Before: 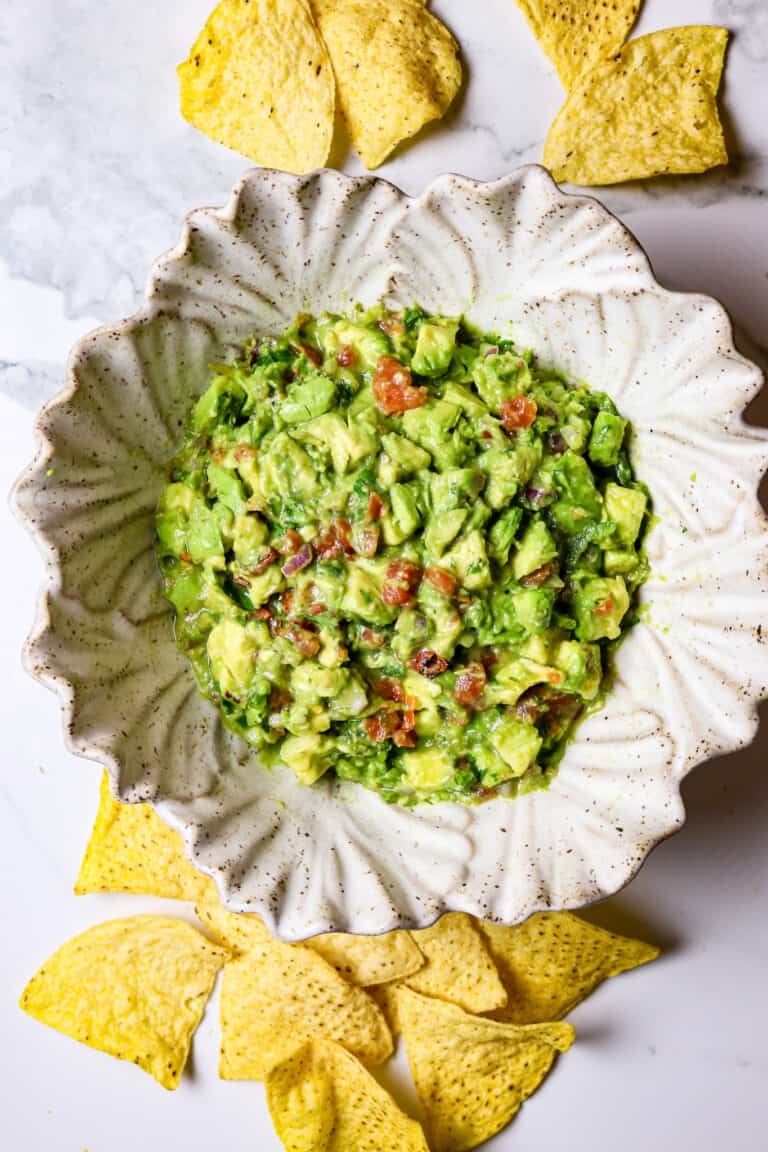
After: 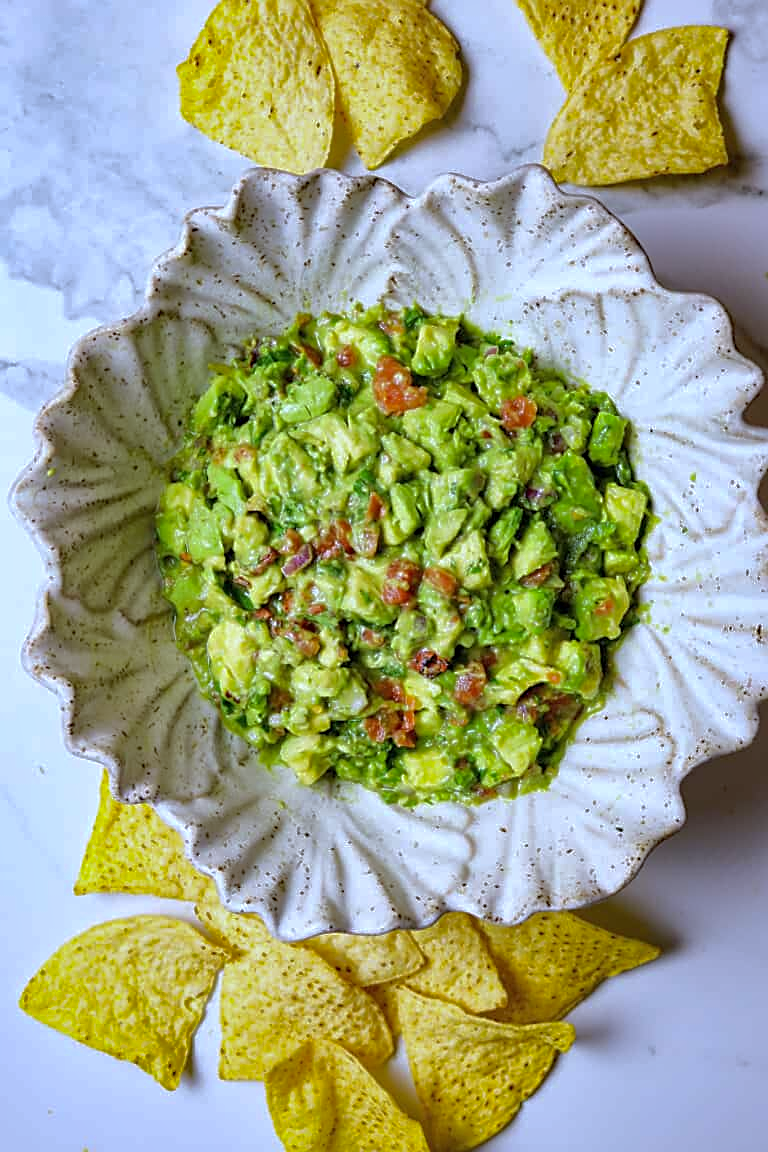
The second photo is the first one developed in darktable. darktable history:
white balance: red 0.926, green 1.003, blue 1.133
sharpen: on, module defaults
exposure: exposure -0.01 EV, compensate highlight preservation false
shadows and highlights: shadows 40, highlights -60
